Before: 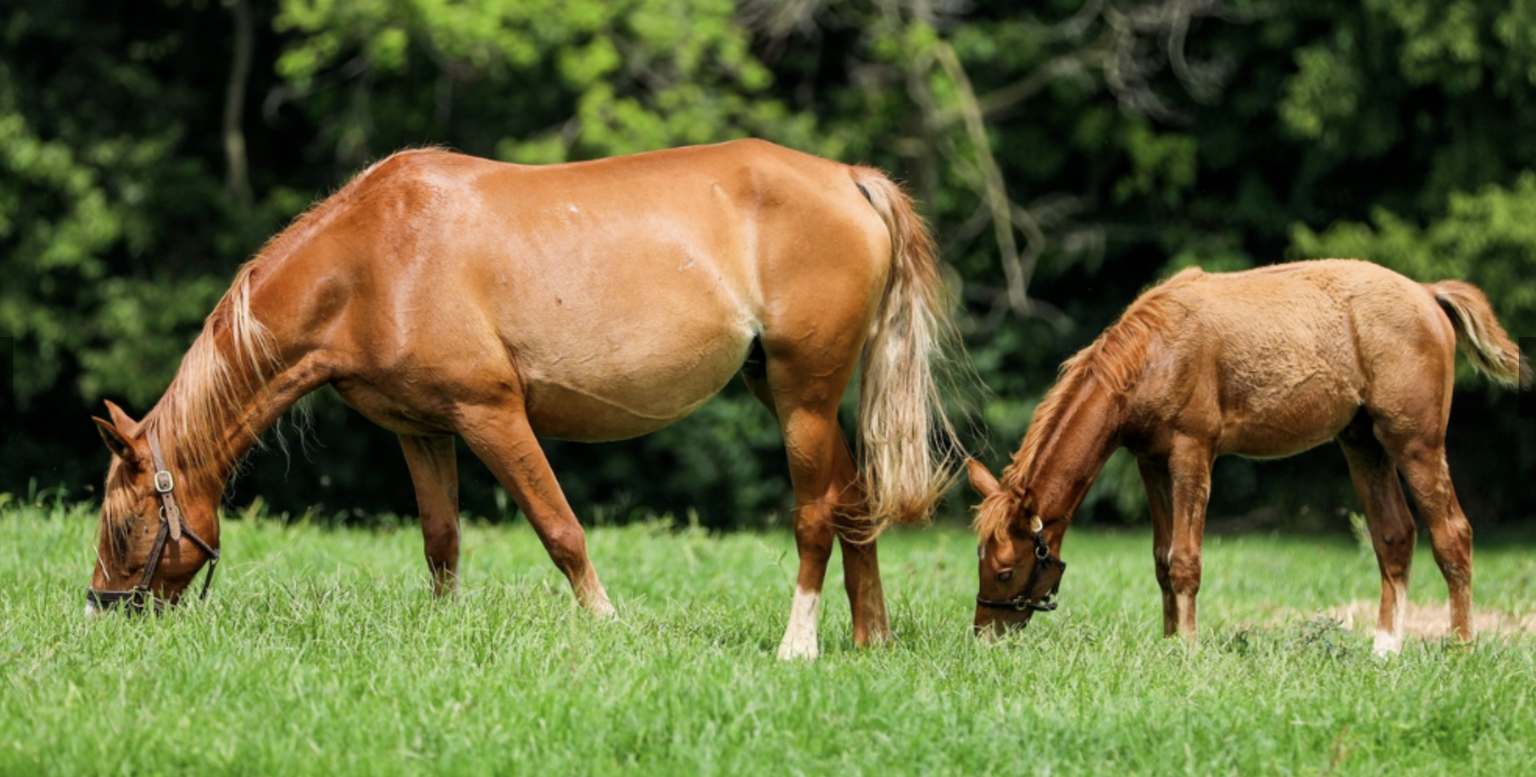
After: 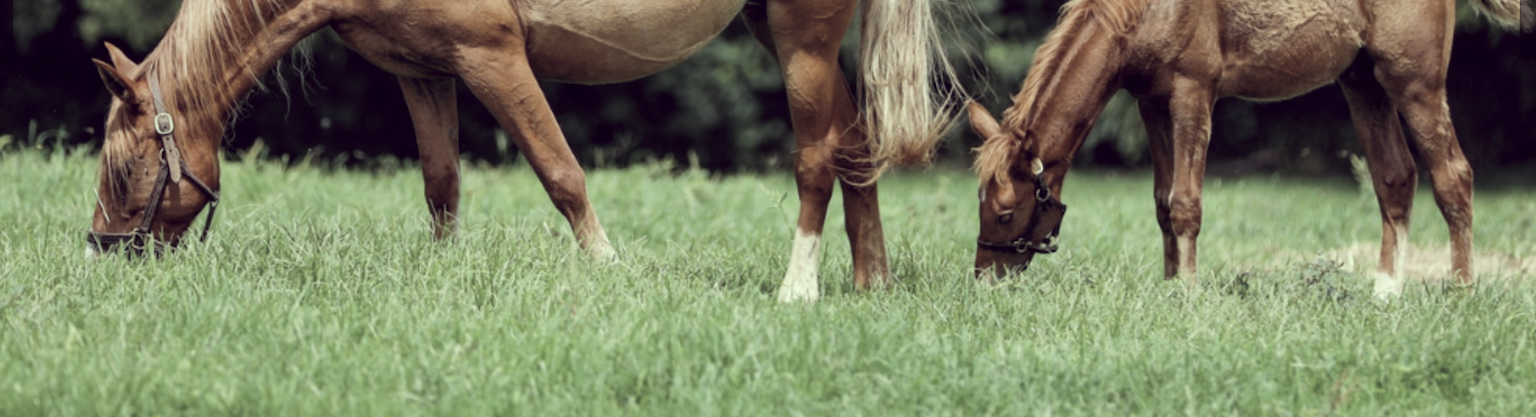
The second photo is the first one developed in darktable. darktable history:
color correction: highlights a* -20.17, highlights b* 20.27, shadows a* 20.03, shadows b* -20.46, saturation 0.43
crop and rotate: top 46.237%
